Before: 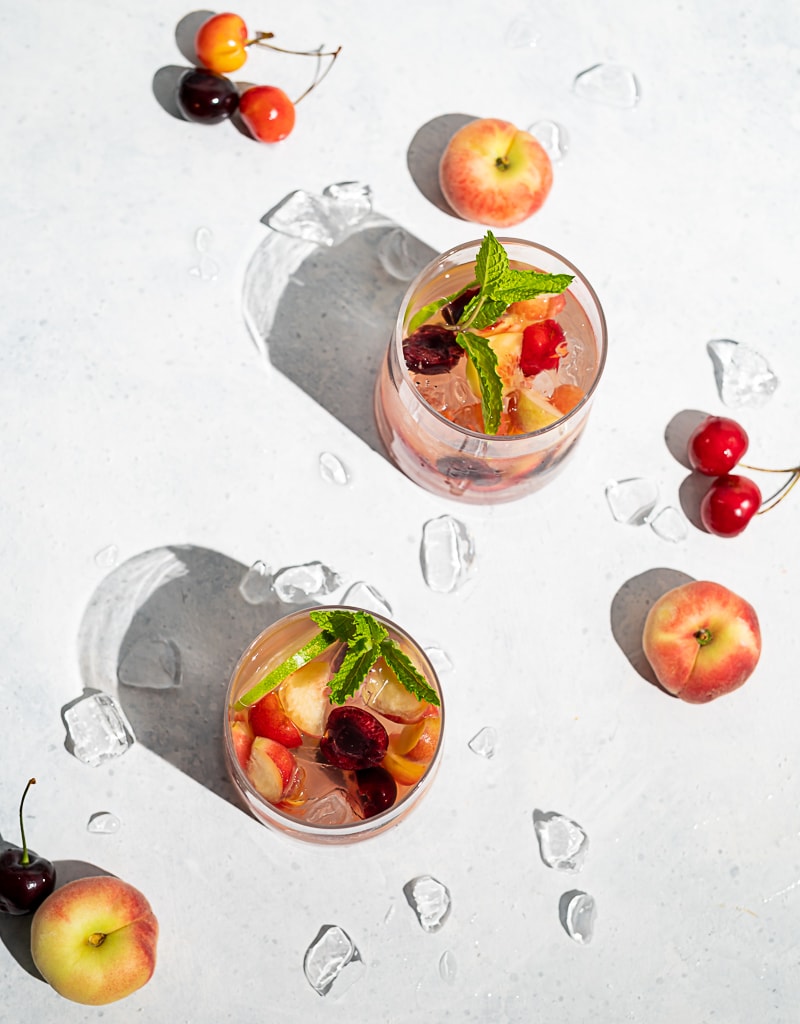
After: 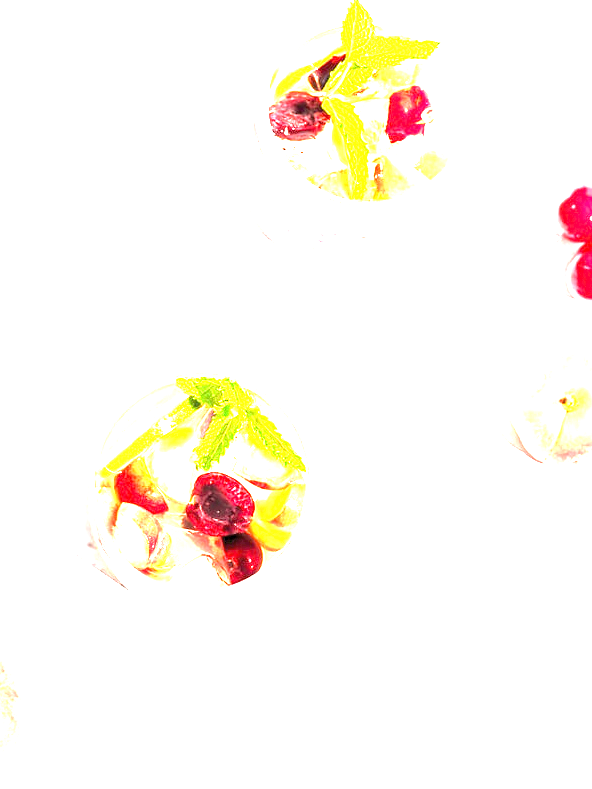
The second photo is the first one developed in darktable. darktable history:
white balance: emerald 1
crop: left 16.871%, top 22.857%, right 9.116%
exposure: black level correction 0, exposure 4 EV, compensate exposure bias true, compensate highlight preservation false
levels: levels [0.073, 0.497, 0.972]
